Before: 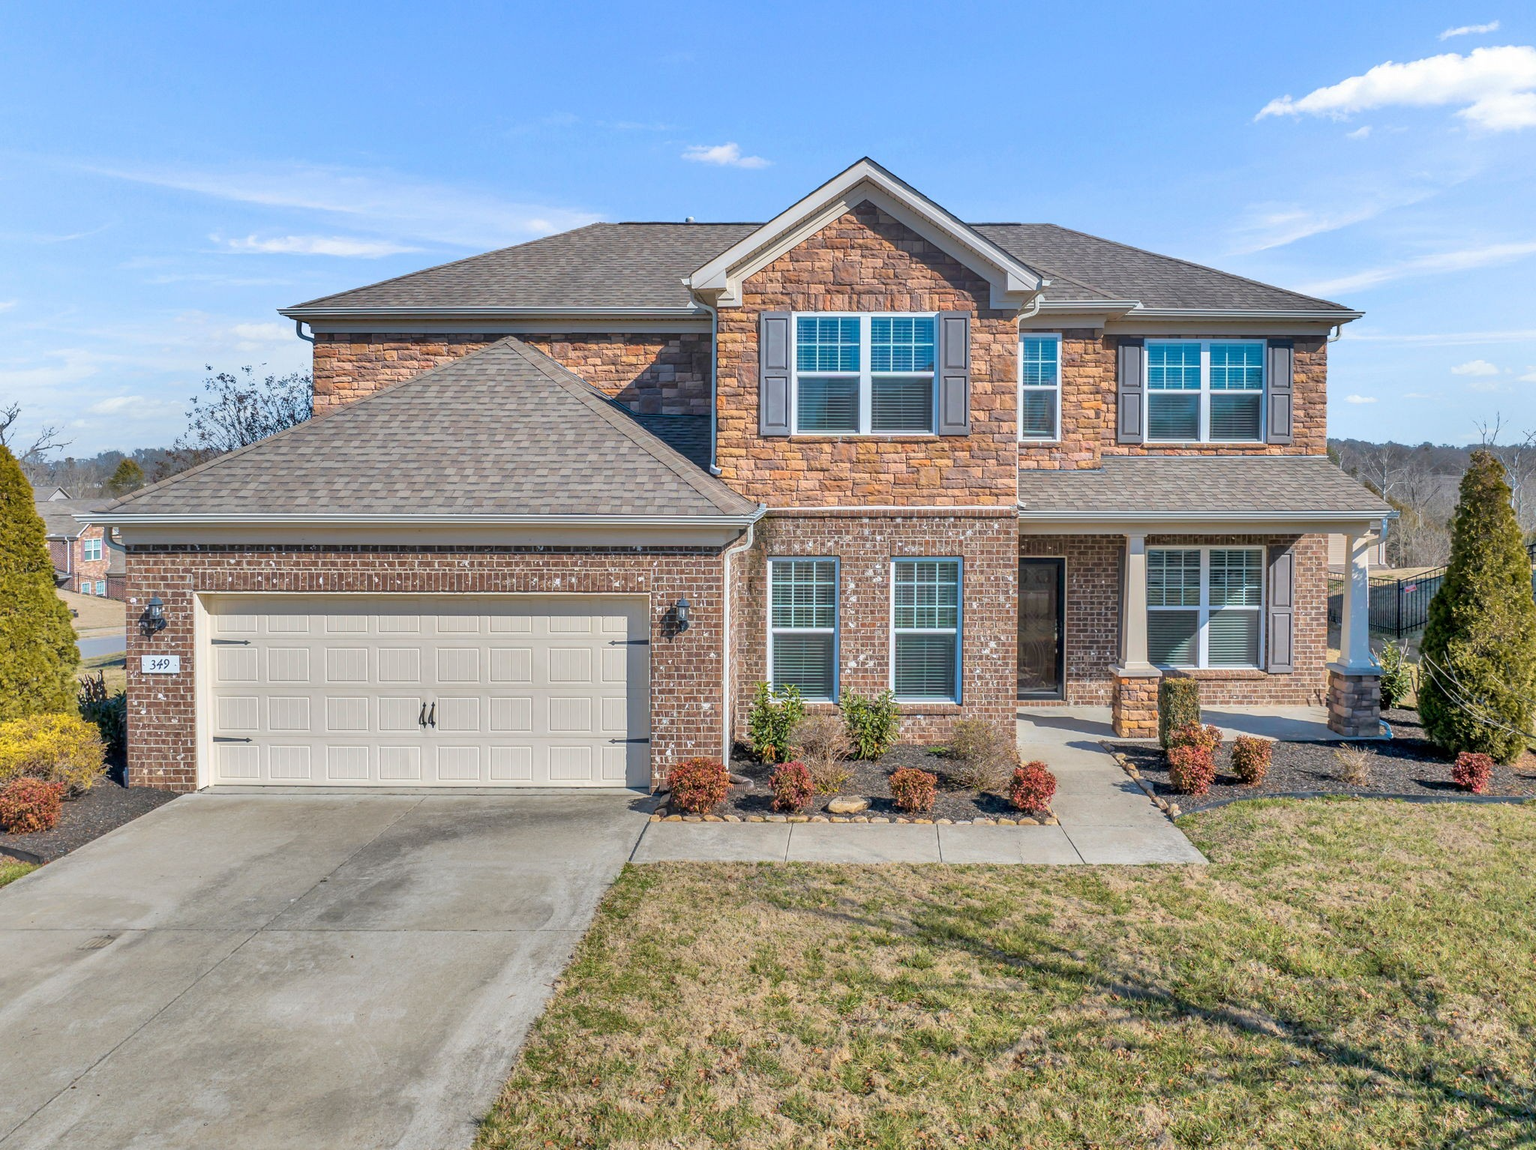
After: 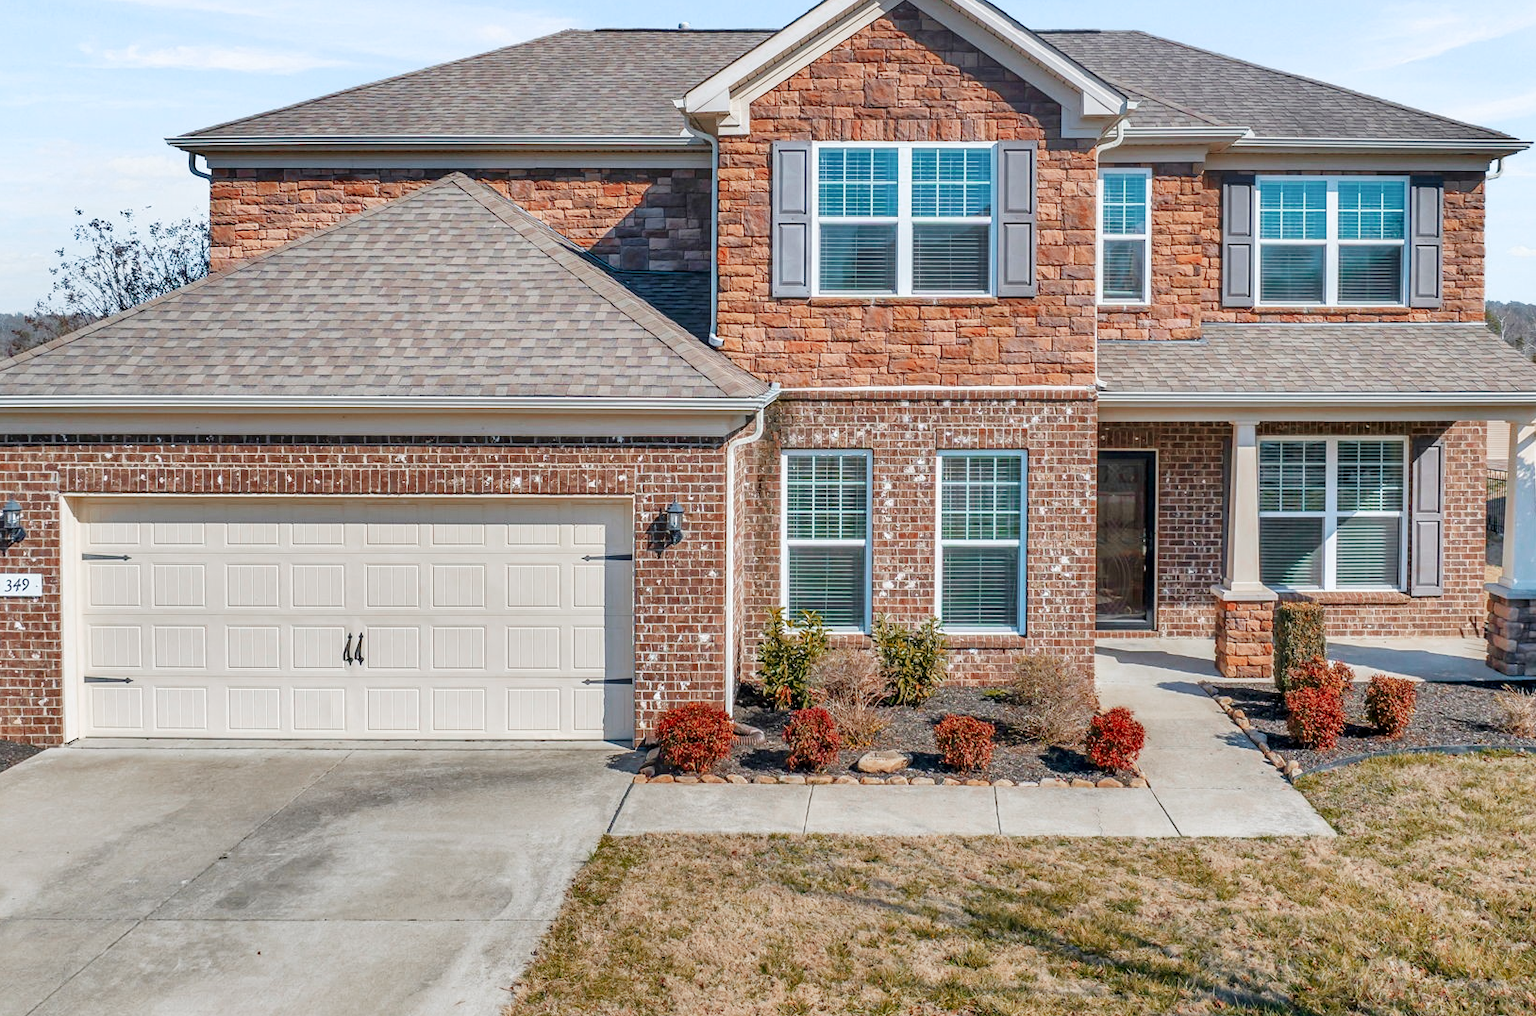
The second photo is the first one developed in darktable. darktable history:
tone curve: curves: ch0 [(0, 0) (0.004, 0.001) (0.133, 0.112) (0.325, 0.362) (0.832, 0.893) (1, 1)], preserve colors none
crop: left 9.562%, top 17.347%, right 10.943%, bottom 12.383%
color zones: curves: ch0 [(0, 0.299) (0.25, 0.383) (0.456, 0.352) (0.736, 0.571)]; ch1 [(0, 0.63) (0.151, 0.568) (0.254, 0.416) (0.47, 0.558) (0.732, 0.37) (0.909, 0.492)]; ch2 [(0.004, 0.604) (0.158, 0.443) (0.257, 0.403) (0.761, 0.468)]
contrast brightness saturation: contrast 0.027, brightness -0.035
